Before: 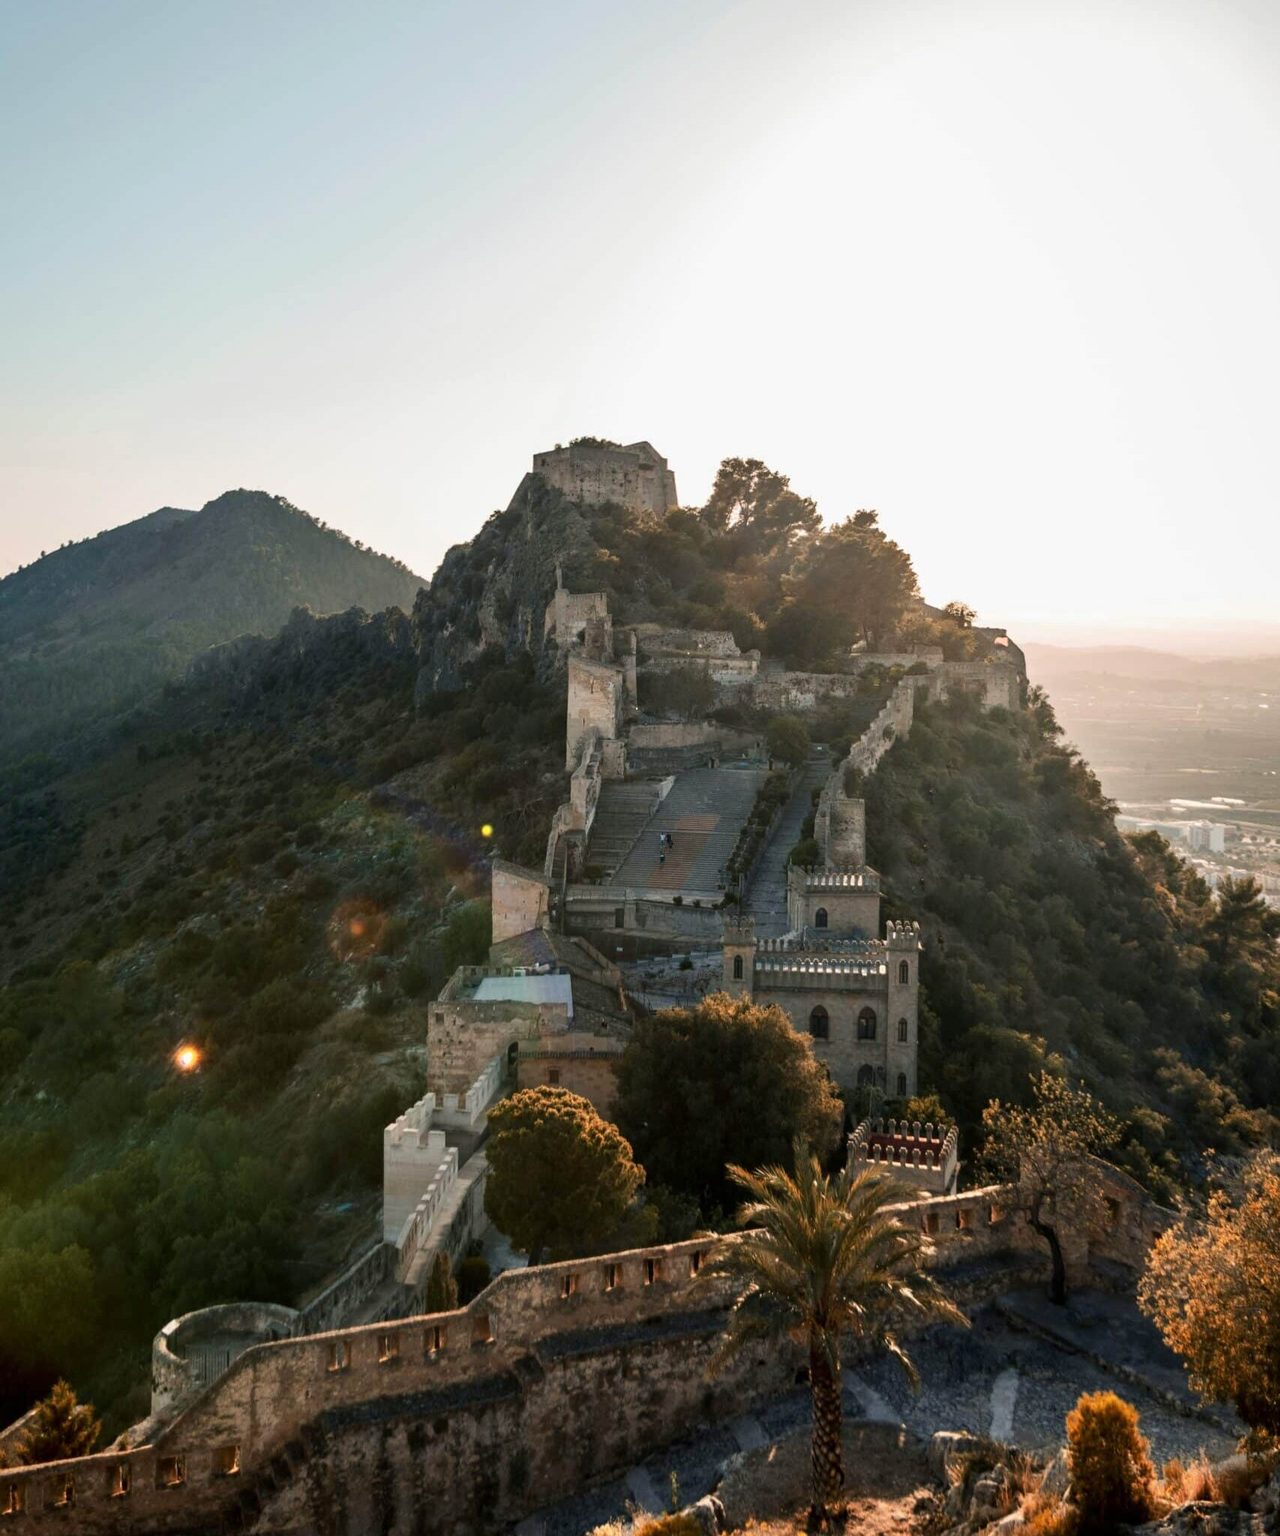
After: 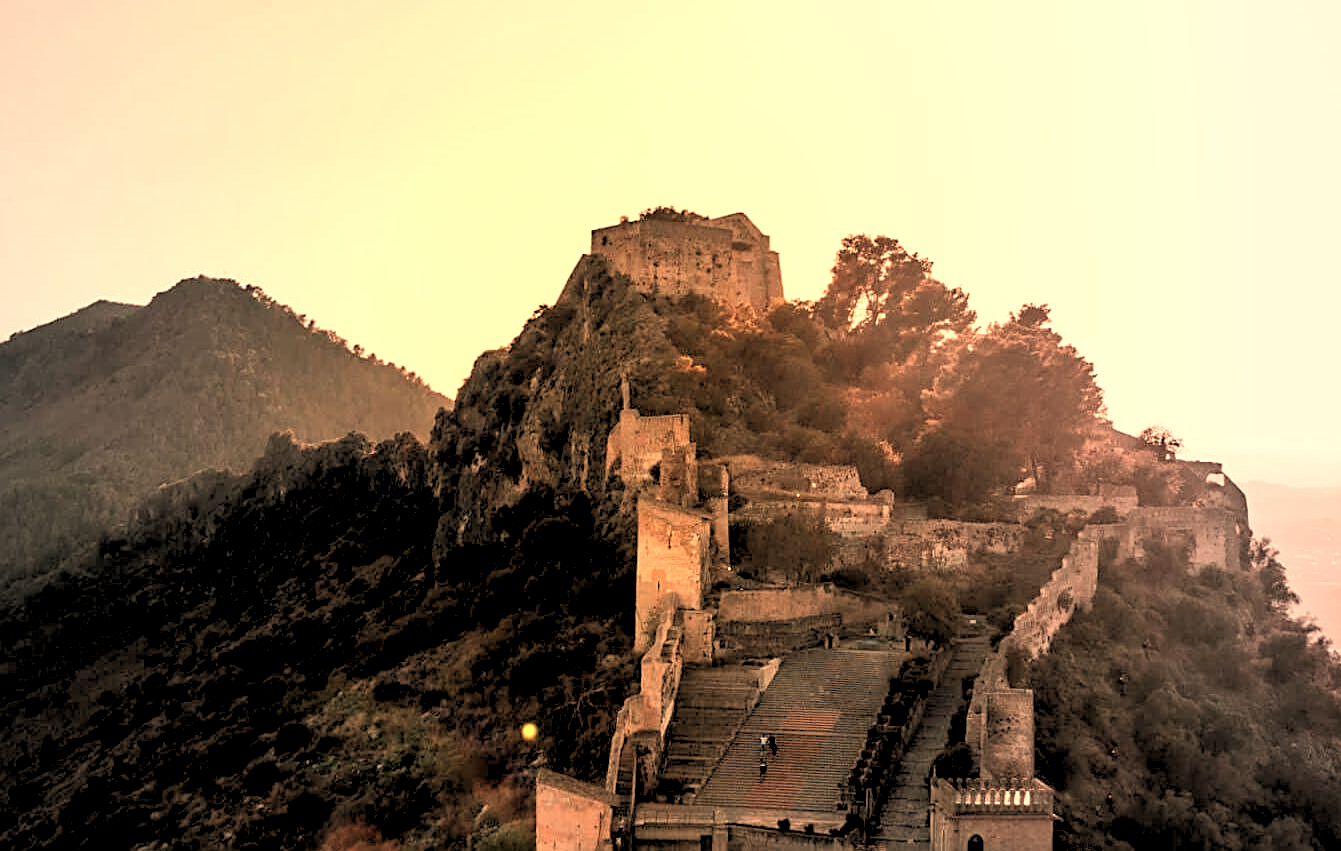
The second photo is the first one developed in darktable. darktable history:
crop: left 7.036%, top 18.398%, right 14.379%, bottom 40.043%
sharpen: on, module defaults
white balance: red 1.467, blue 0.684
local contrast: mode bilateral grid, contrast 10, coarseness 25, detail 110%, midtone range 0.2
rgb levels: levels [[0.029, 0.461, 0.922], [0, 0.5, 1], [0, 0.5, 1]]
levels: levels [0, 0.476, 0.951]
vignetting: fall-off start 18.21%, fall-off radius 137.95%, brightness -0.207, center (-0.078, 0.066), width/height ratio 0.62, shape 0.59
